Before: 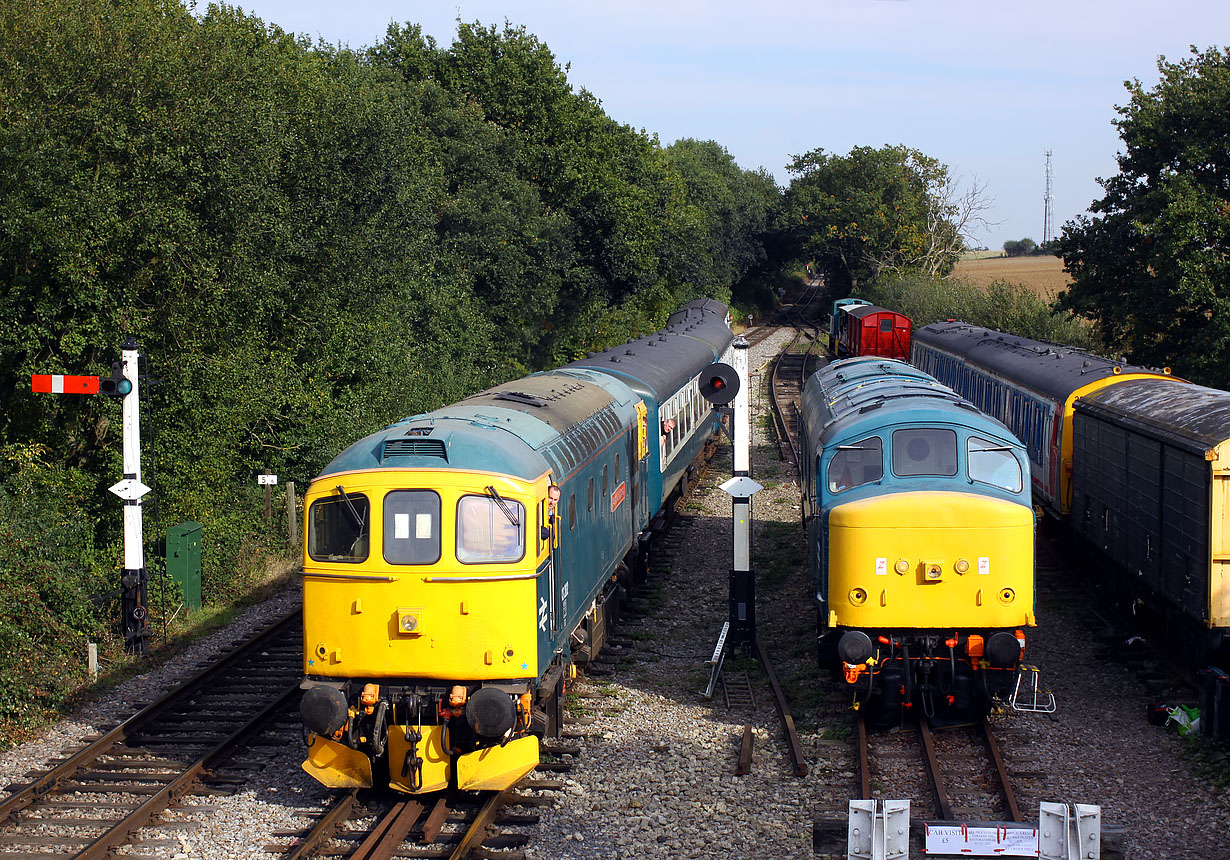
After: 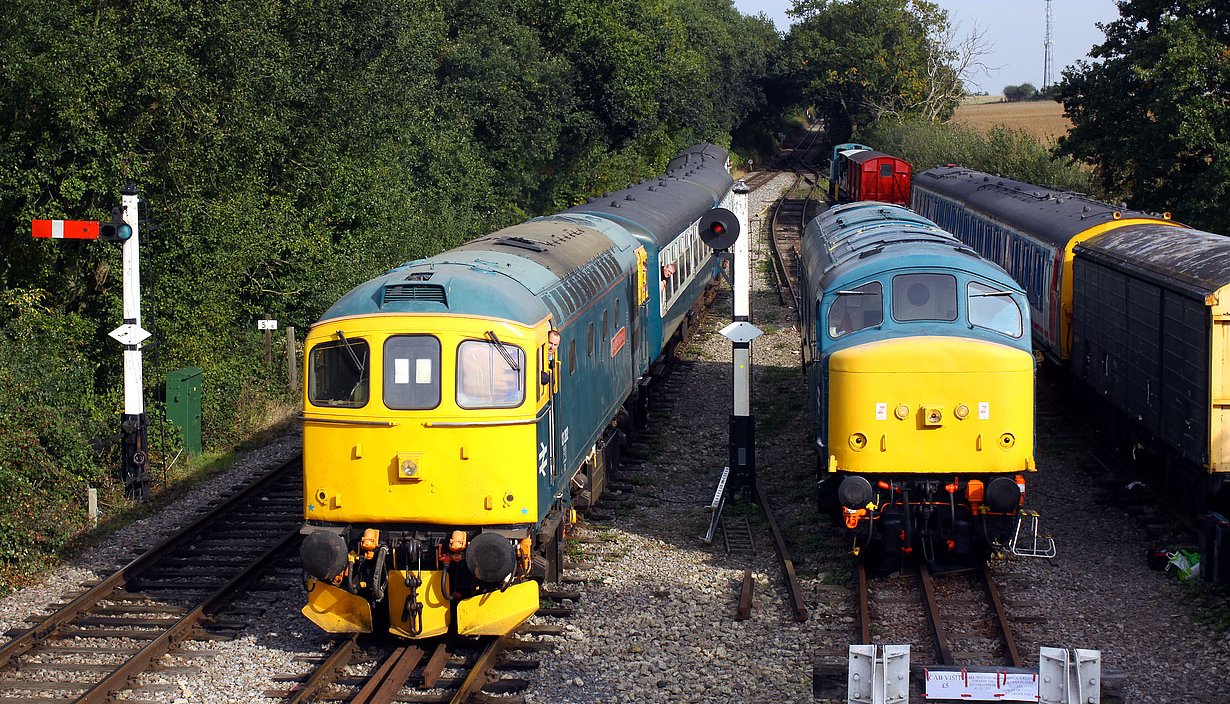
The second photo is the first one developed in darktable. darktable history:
crop and rotate: top 18.127%
